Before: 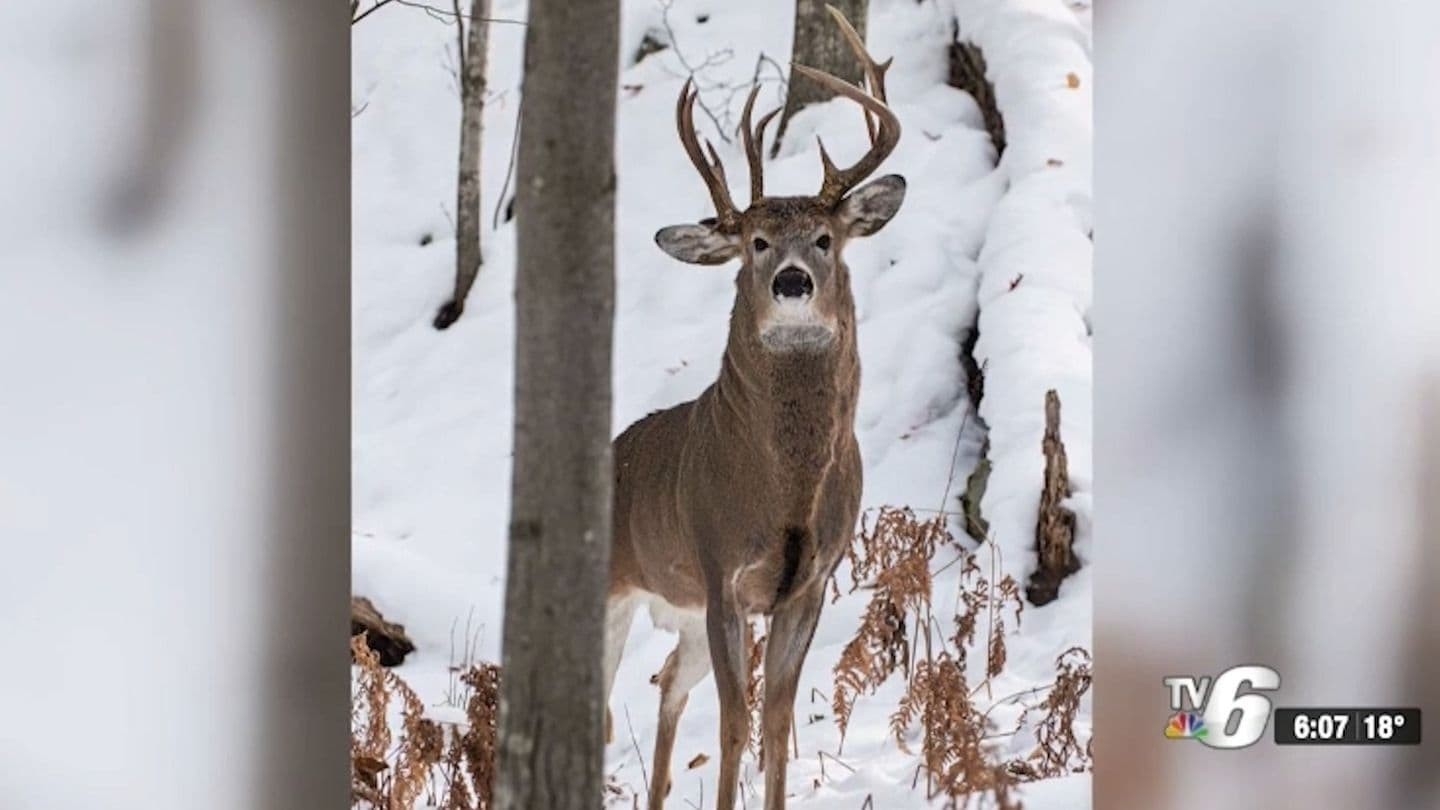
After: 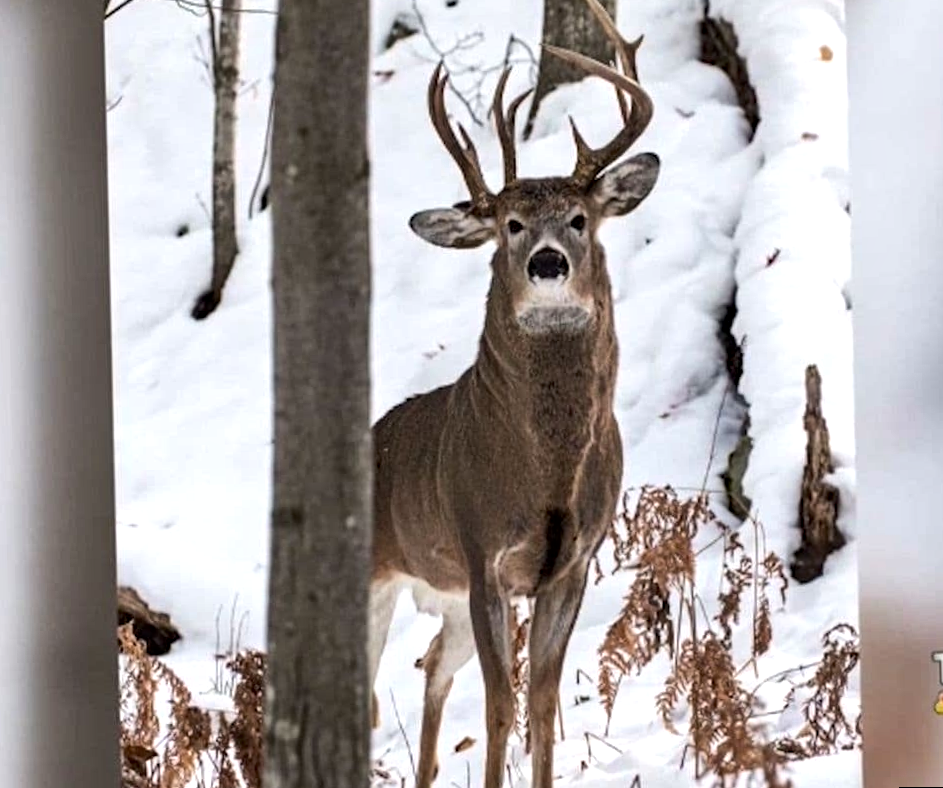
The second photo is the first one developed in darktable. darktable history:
haze removal: compatibility mode true, adaptive false
crop and rotate: left 15.446%, right 17.836%
tone equalizer: -8 EV -0.417 EV, -7 EV -0.389 EV, -6 EV -0.333 EV, -5 EV -0.222 EV, -3 EV 0.222 EV, -2 EV 0.333 EV, -1 EV 0.389 EV, +0 EV 0.417 EV, edges refinement/feathering 500, mask exposure compensation -1.57 EV, preserve details no
rotate and perspective: rotation -1.32°, lens shift (horizontal) -0.031, crop left 0.015, crop right 0.985, crop top 0.047, crop bottom 0.982
local contrast: mode bilateral grid, contrast 28, coarseness 16, detail 115%, midtone range 0.2
